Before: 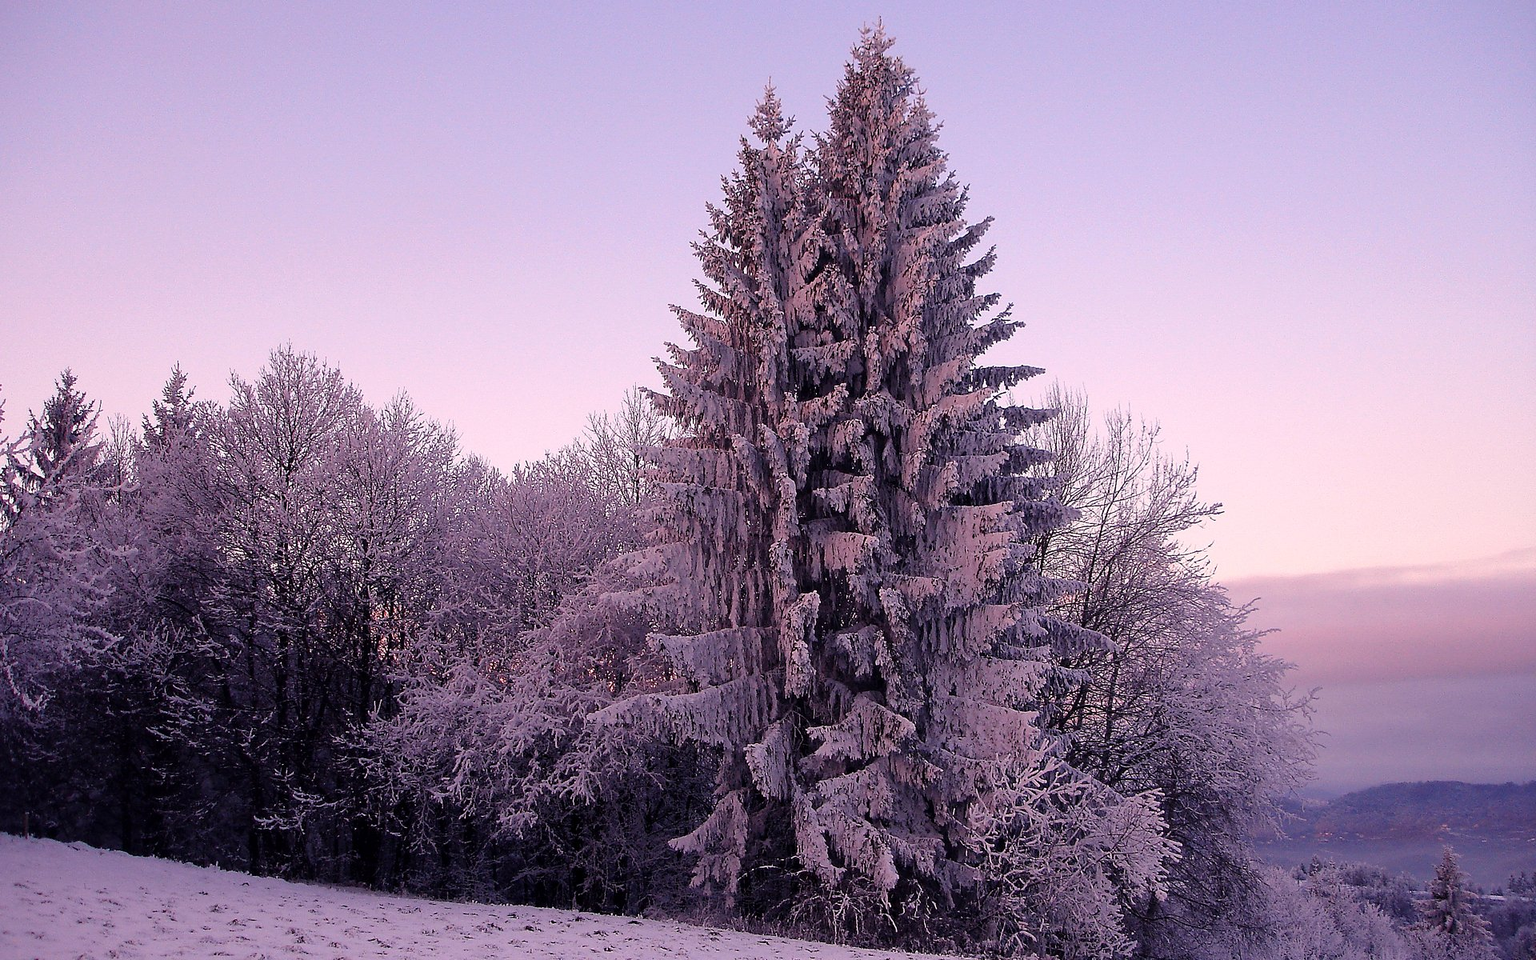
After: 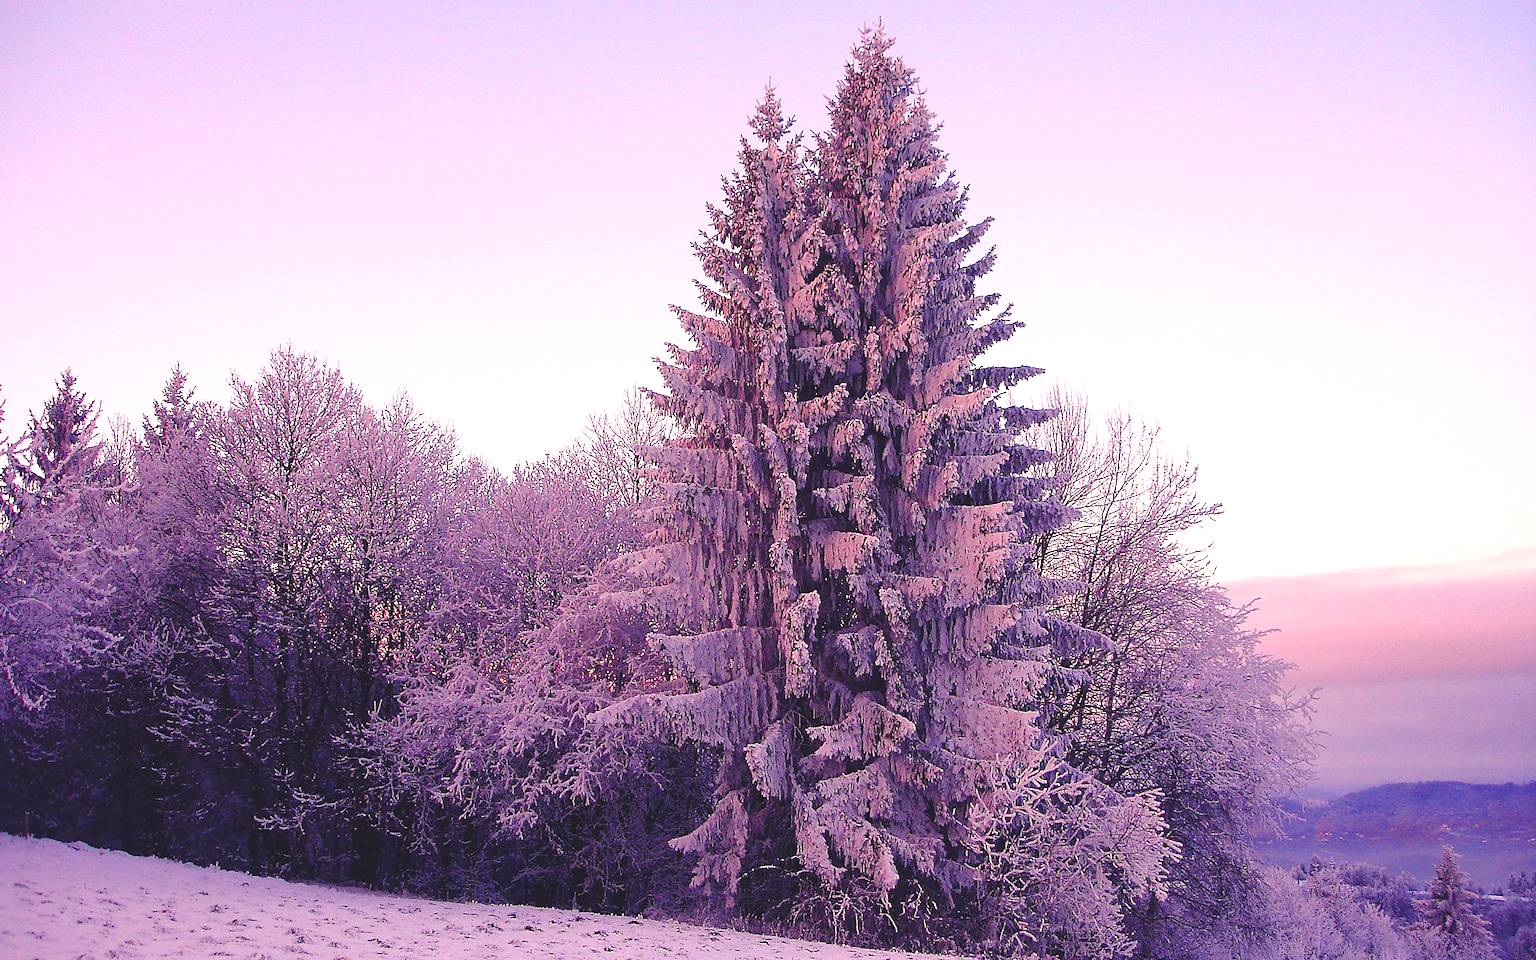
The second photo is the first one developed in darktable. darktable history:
exposure: exposure 0.6 EV, compensate highlight preservation false
color balance rgb: shadows lift › chroma 3%, shadows lift › hue 280.8°, power › hue 330°, highlights gain › chroma 3%, highlights gain › hue 75.6°, global offset › luminance 1.5%, perceptual saturation grading › global saturation 20%, perceptual saturation grading › highlights -25%, perceptual saturation grading › shadows 50%, global vibrance 30%
